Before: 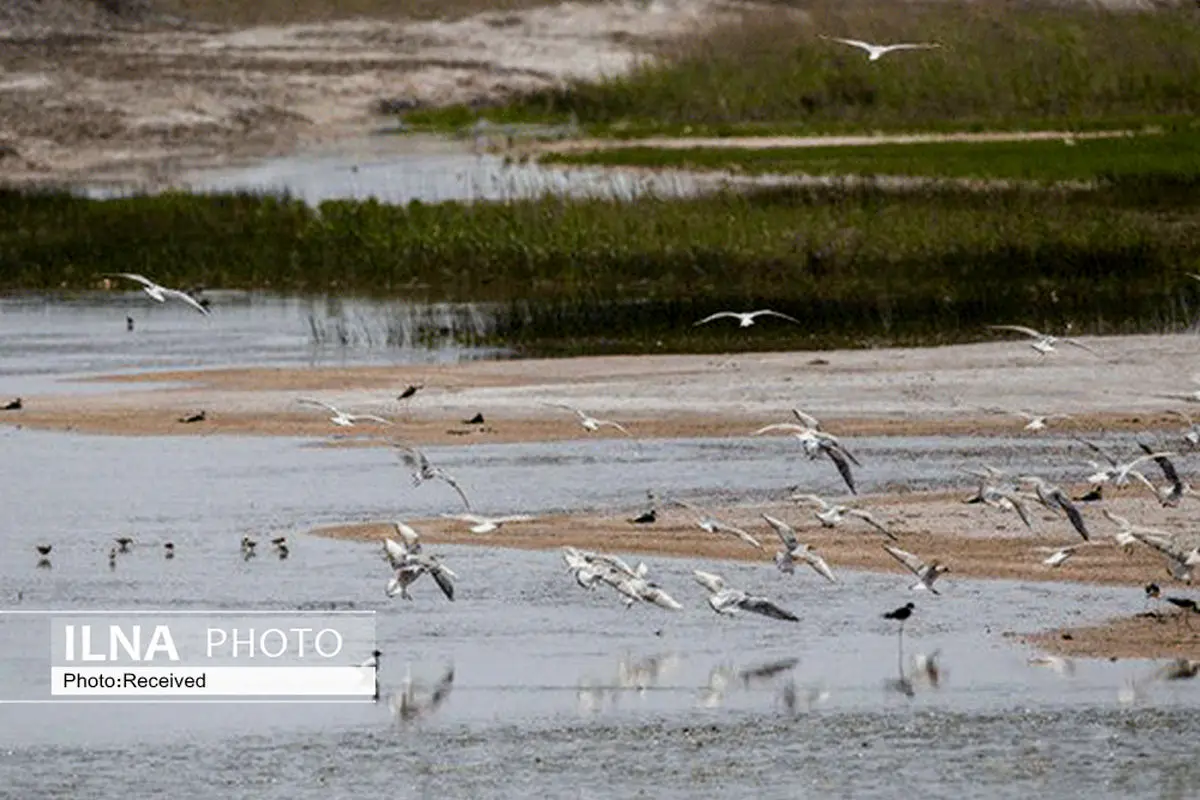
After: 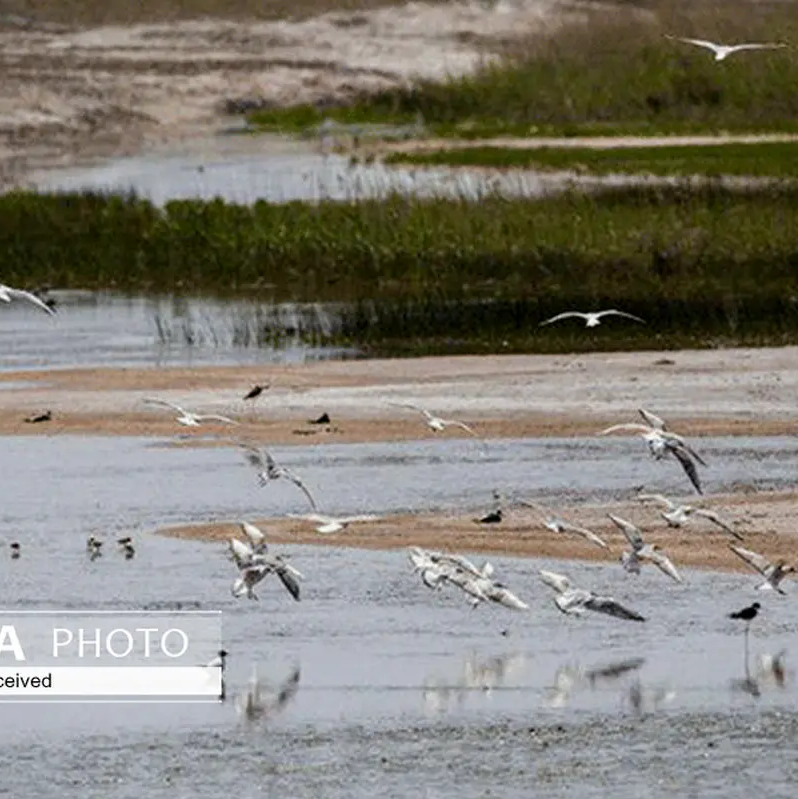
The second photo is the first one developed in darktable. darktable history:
crop and rotate: left 12.895%, right 20.562%
